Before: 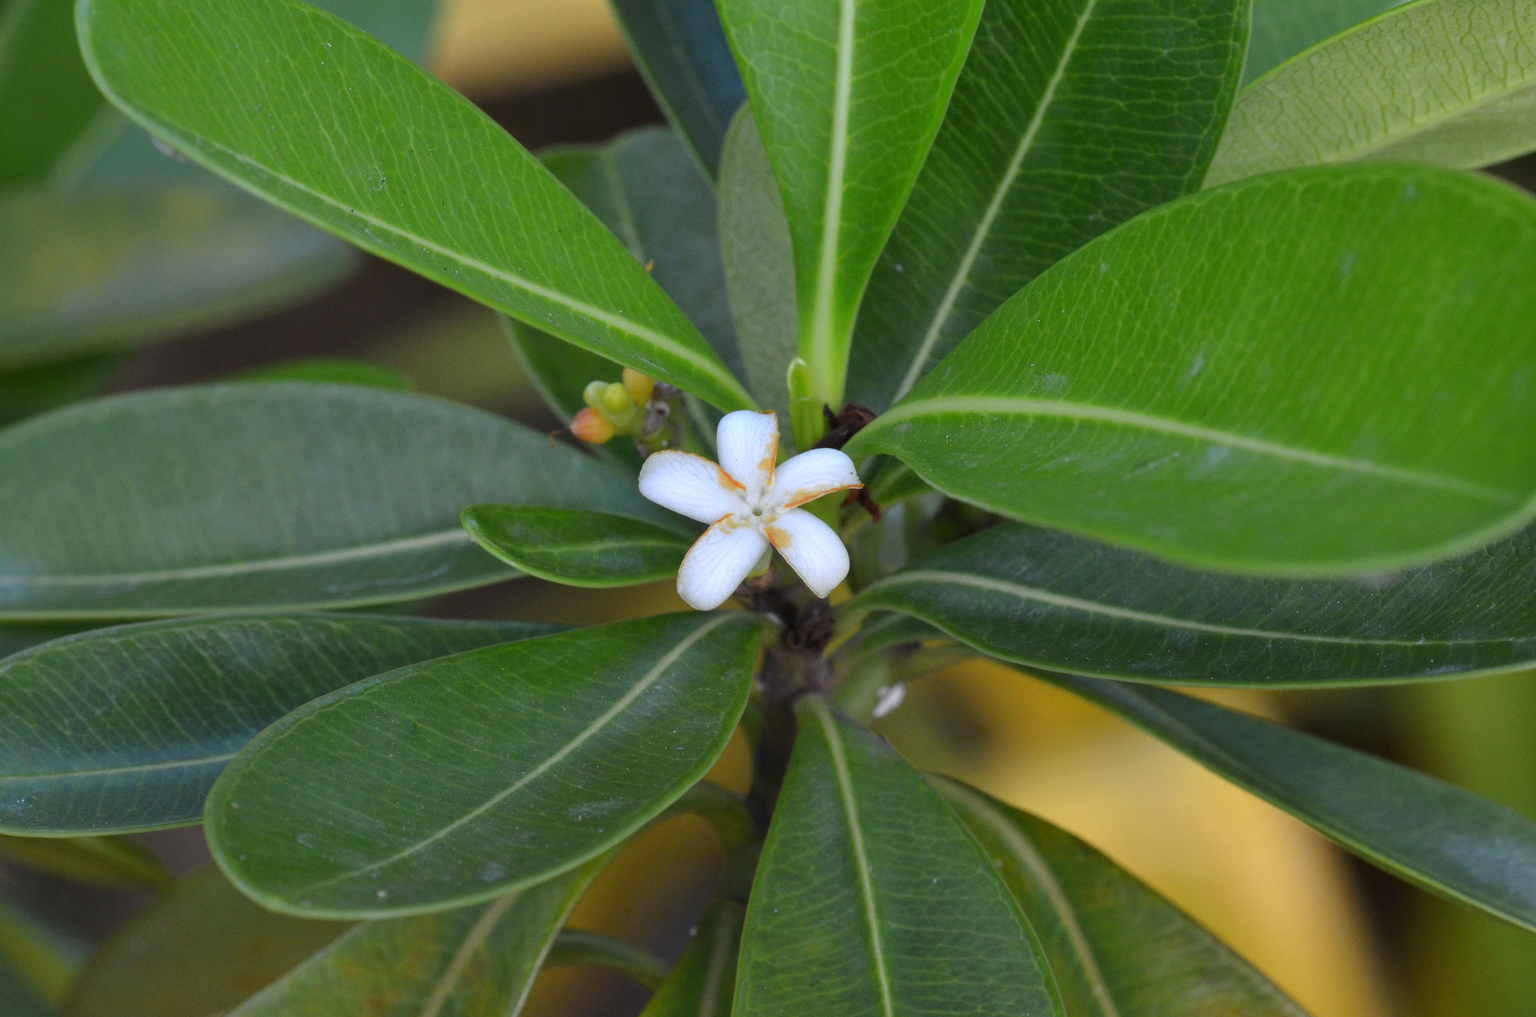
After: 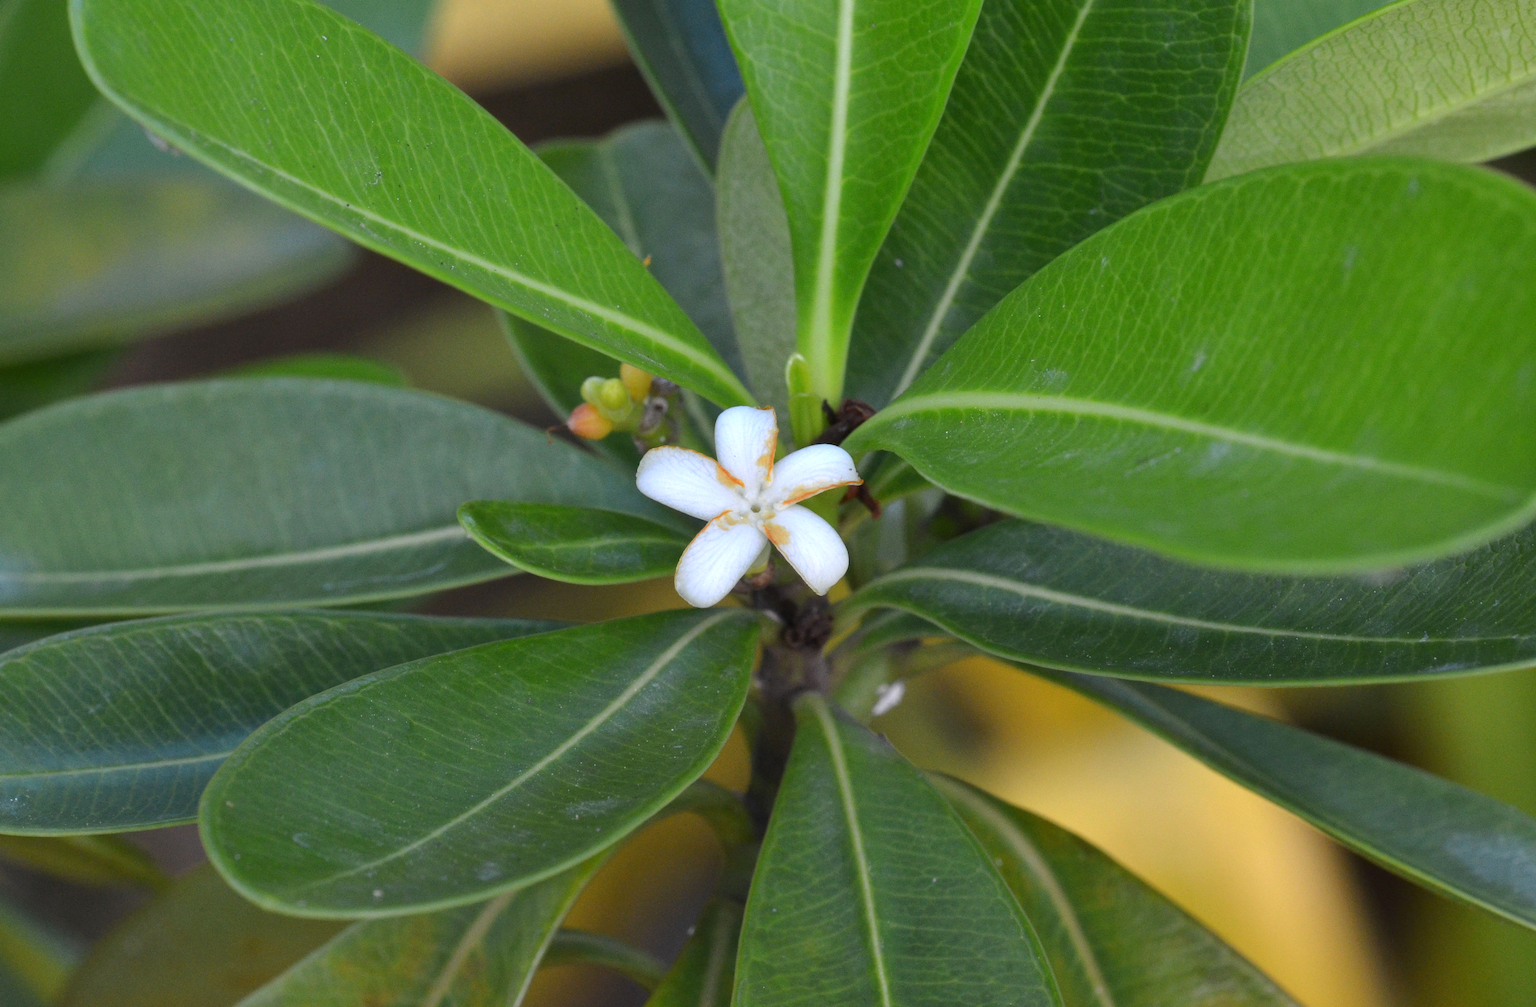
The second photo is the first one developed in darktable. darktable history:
exposure: black level correction 0, exposure 0.2 EV, compensate highlight preservation false
crop: left 0.486%, top 0.745%, right 0.194%, bottom 0.909%
